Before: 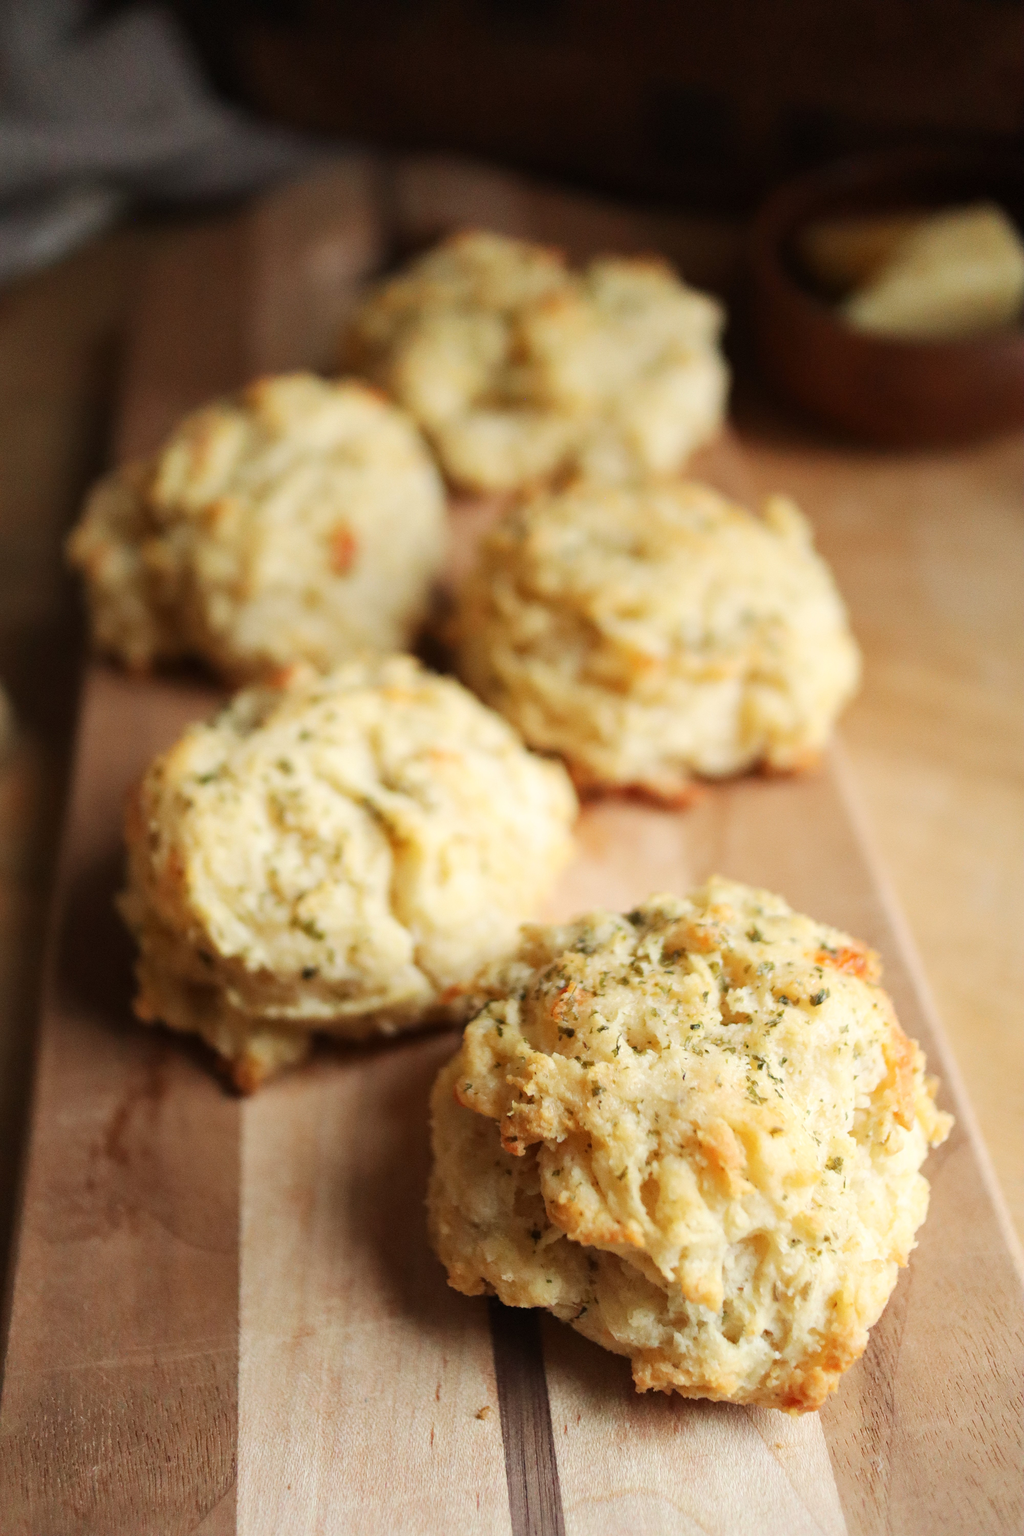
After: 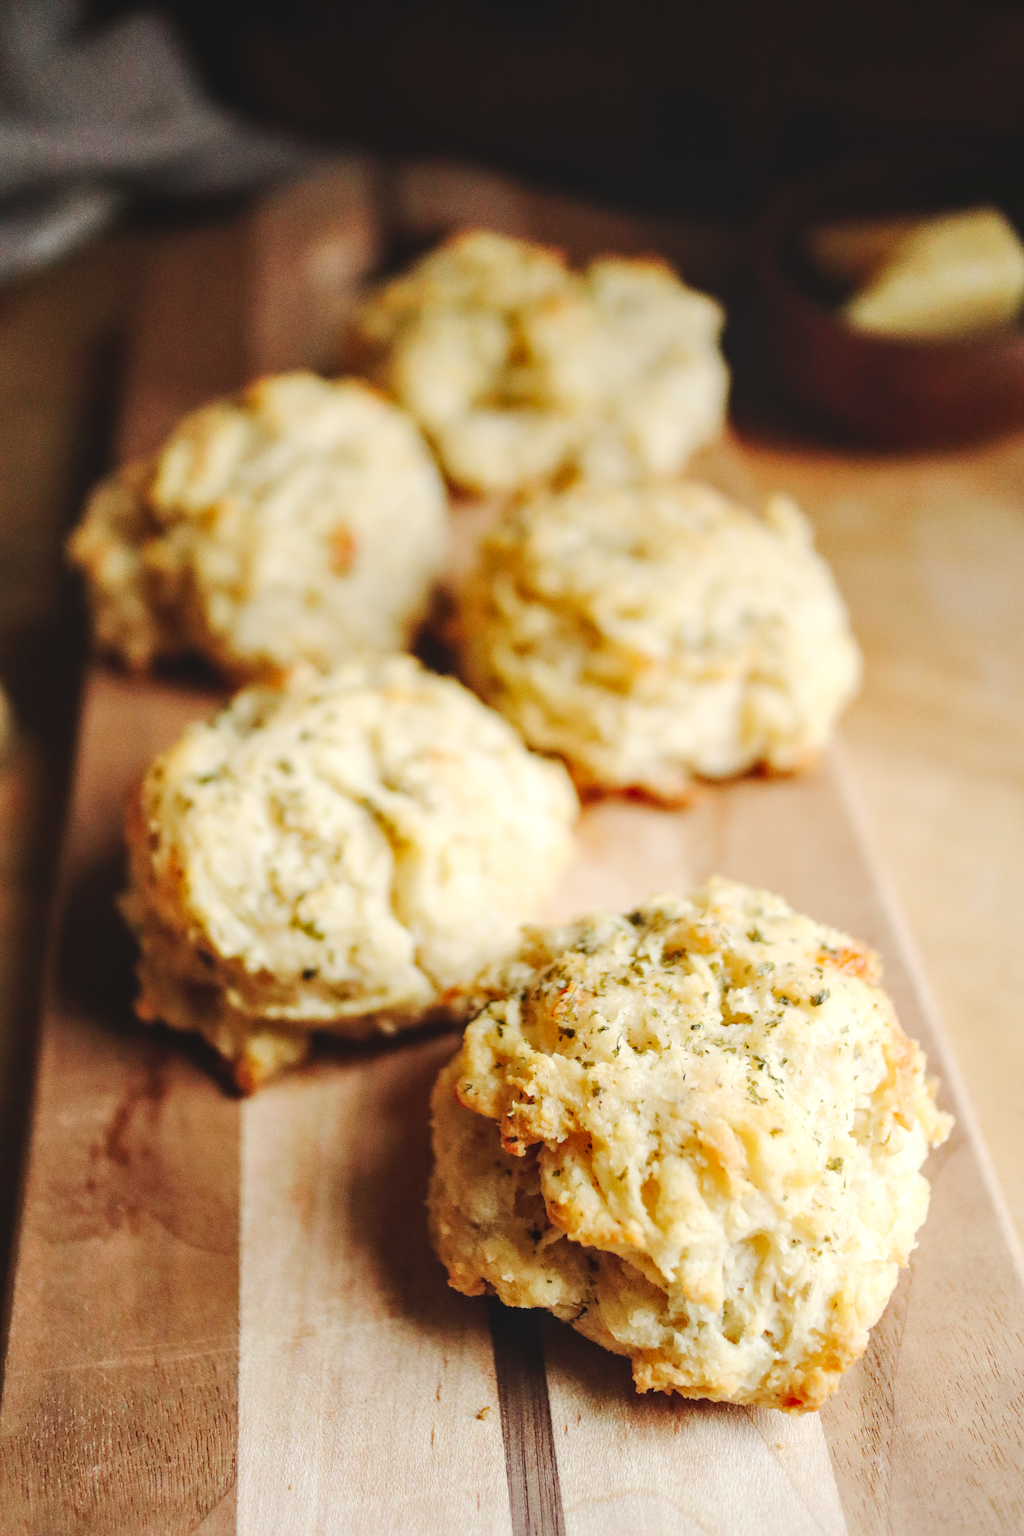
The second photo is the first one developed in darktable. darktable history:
tone curve: curves: ch0 [(0, 0) (0.003, 0.076) (0.011, 0.081) (0.025, 0.084) (0.044, 0.092) (0.069, 0.1) (0.1, 0.117) (0.136, 0.144) (0.177, 0.186) (0.224, 0.237) (0.277, 0.306) (0.335, 0.39) (0.399, 0.494) (0.468, 0.574) (0.543, 0.666) (0.623, 0.722) (0.709, 0.79) (0.801, 0.855) (0.898, 0.926) (1, 1)], preserve colors none
local contrast: on, module defaults
